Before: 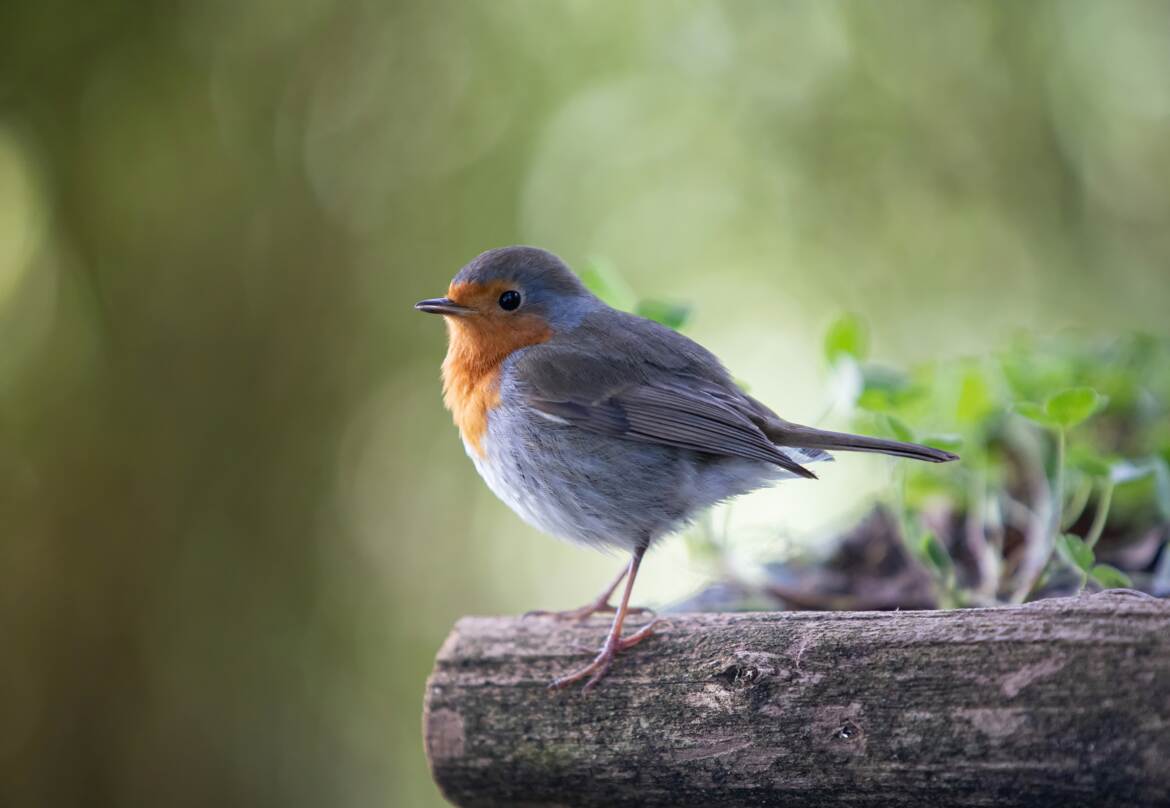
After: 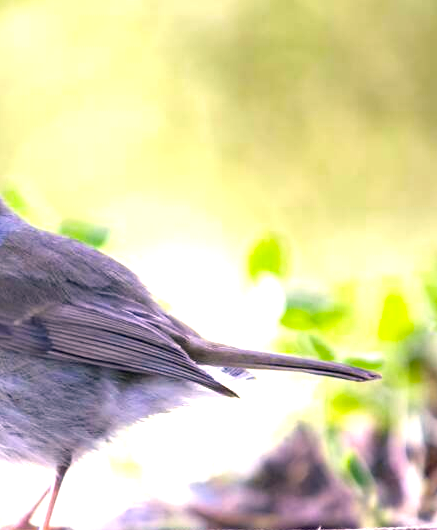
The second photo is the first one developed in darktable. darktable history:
crop and rotate: left 49.46%, top 10.12%, right 13.128%, bottom 24.266%
exposure: black level correction 0, exposure 1.2 EV, compensate highlight preservation false
color correction: highlights a* 12.21, highlights b* 5.52
color balance rgb: shadows lift › chroma 2.027%, shadows lift › hue 135.53°, global offset › luminance -0.263%, perceptual saturation grading › global saturation 14.587%, saturation formula JzAzBz (2021)
